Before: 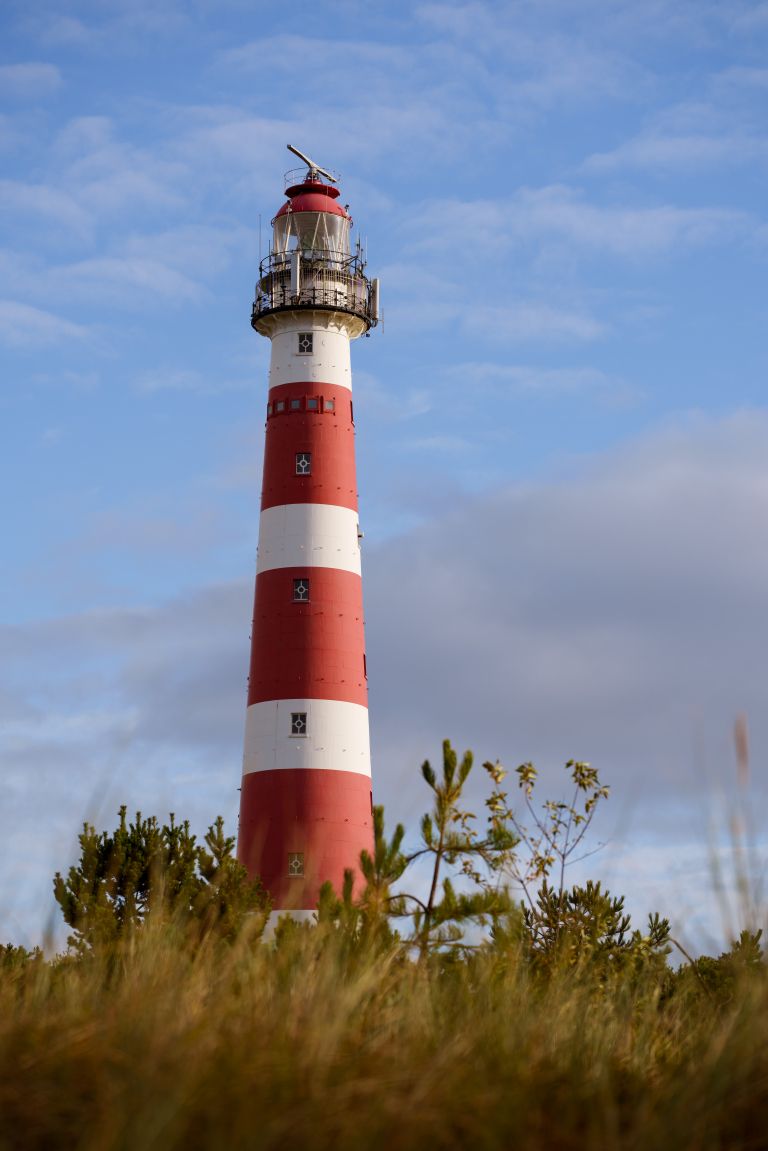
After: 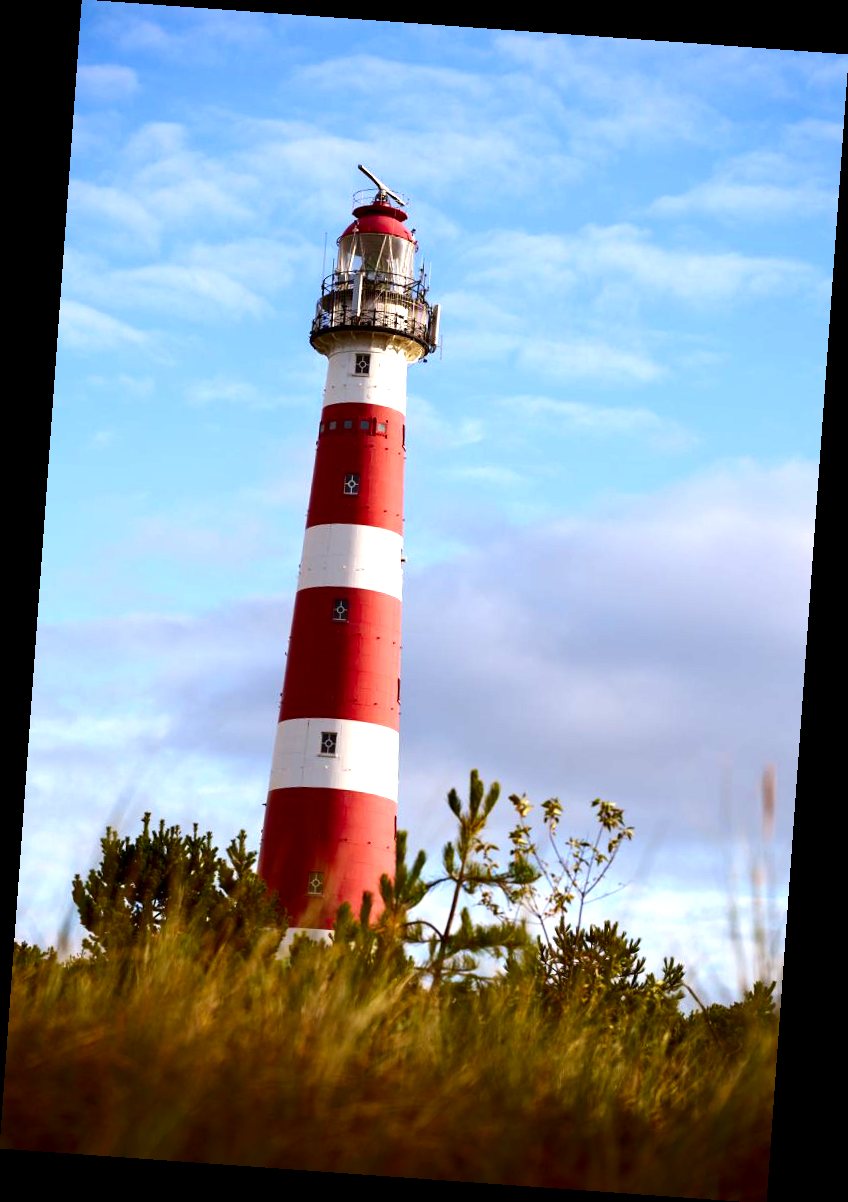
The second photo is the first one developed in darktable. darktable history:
rotate and perspective: rotation 4.1°, automatic cropping off
exposure: exposure 1 EV, compensate highlight preservation false
contrast brightness saturation: contrast 0.13, brightness -0.24, saturation 0.14
